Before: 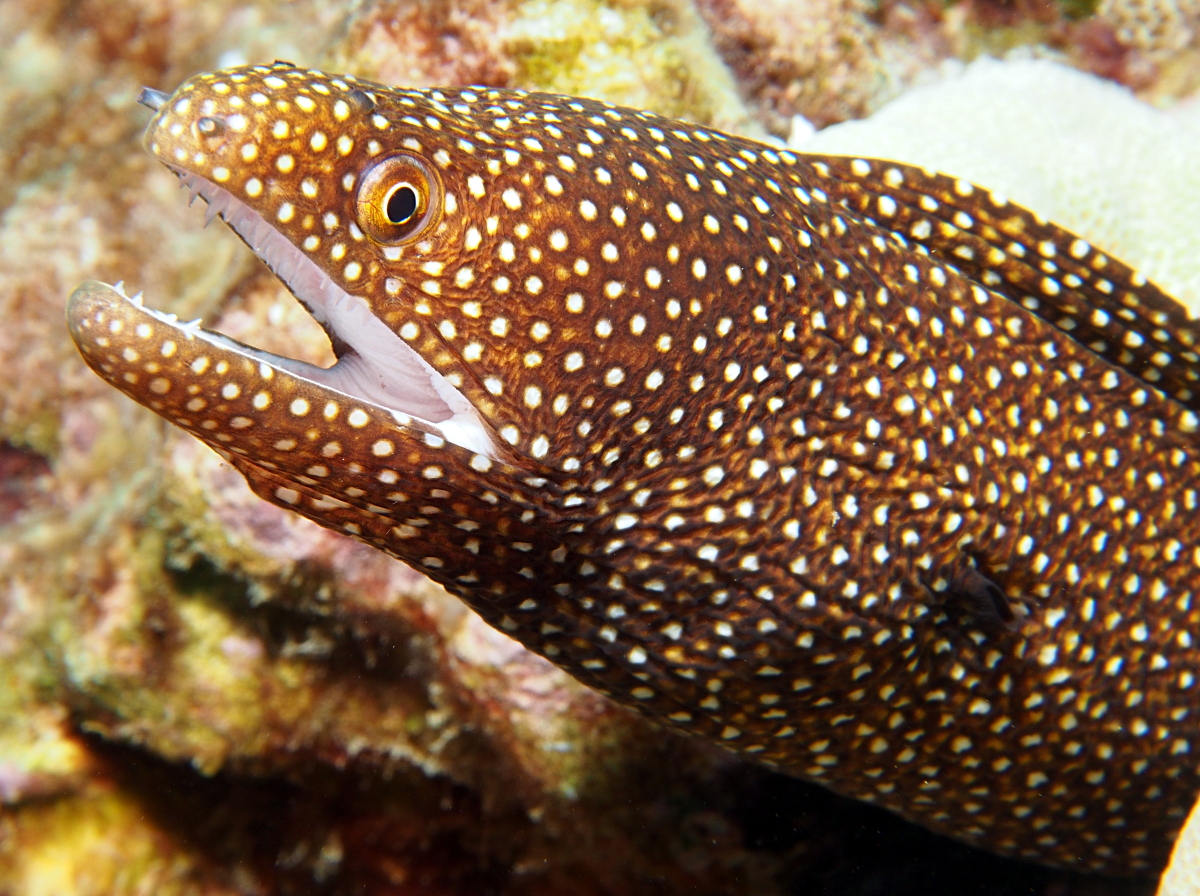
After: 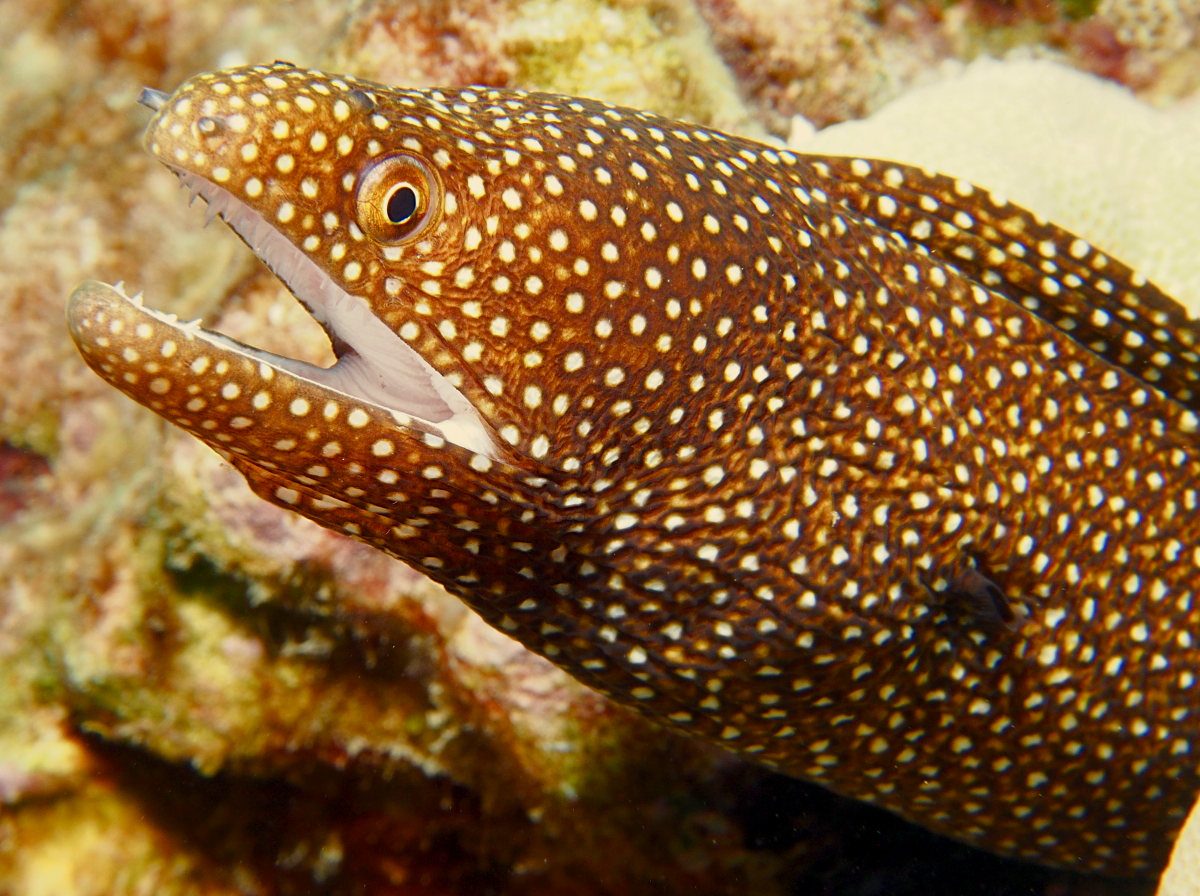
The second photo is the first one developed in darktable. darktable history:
color balance rgb: shadows lift › chroma 0.862%, shadows lift › hue 115.42°, power › hue 328.67°, perceptual saturation grading › global saturation 20%, perceptual saturation grading › highlights -49.406%, perceptual saturation grading › shadows 25.264%, contrast -10.192%
color correction: highlights a* 1.47, highlights b* 18.08
